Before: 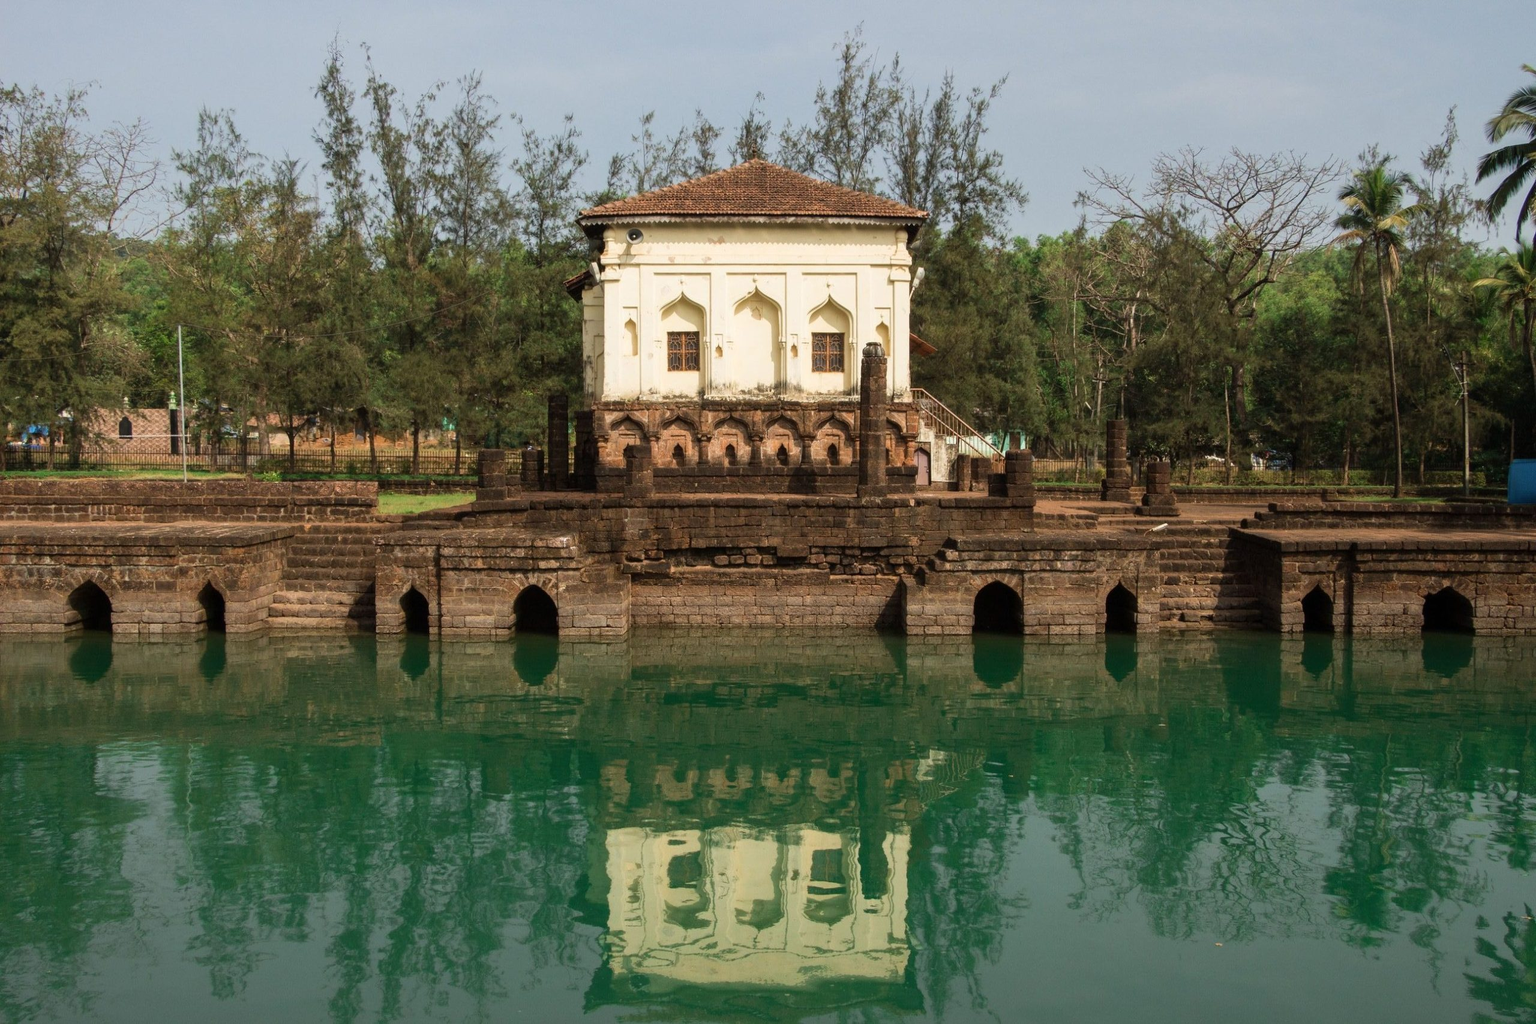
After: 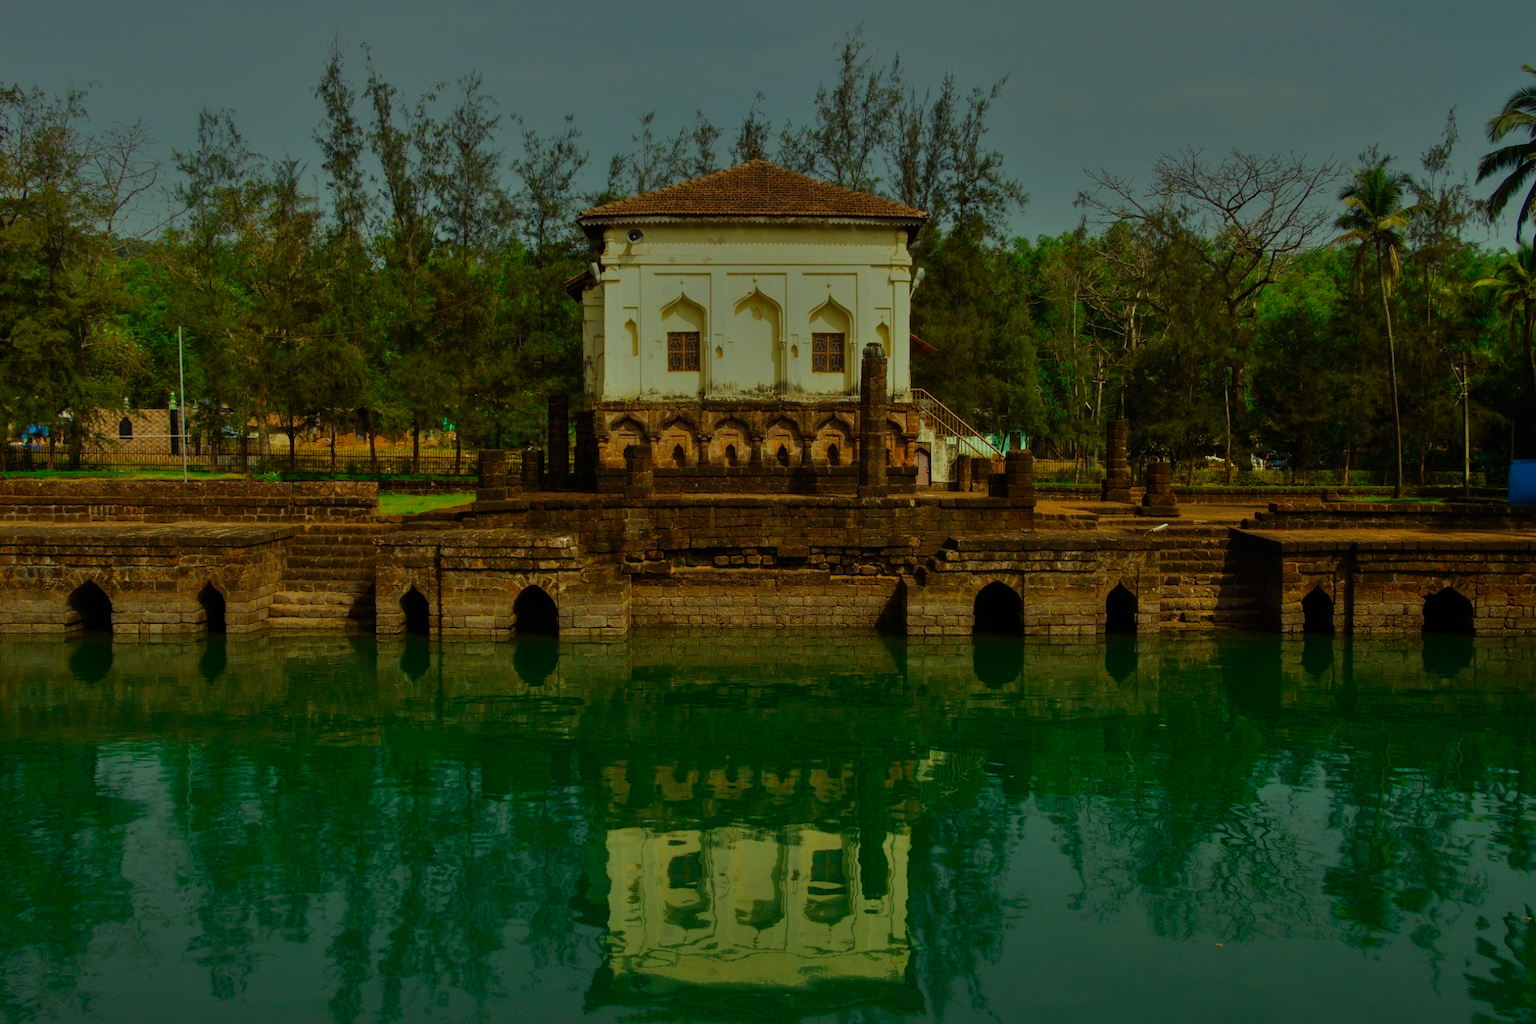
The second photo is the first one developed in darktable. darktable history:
color correction: highlights a* -10.93, highlights b* 9.92, saturation 1.72
exposure: exposure -2.373 EV, compensate exposure bias true, compensate highlight preservation false
shadows and highlights: low approximation 0.01, soften with gaussian
